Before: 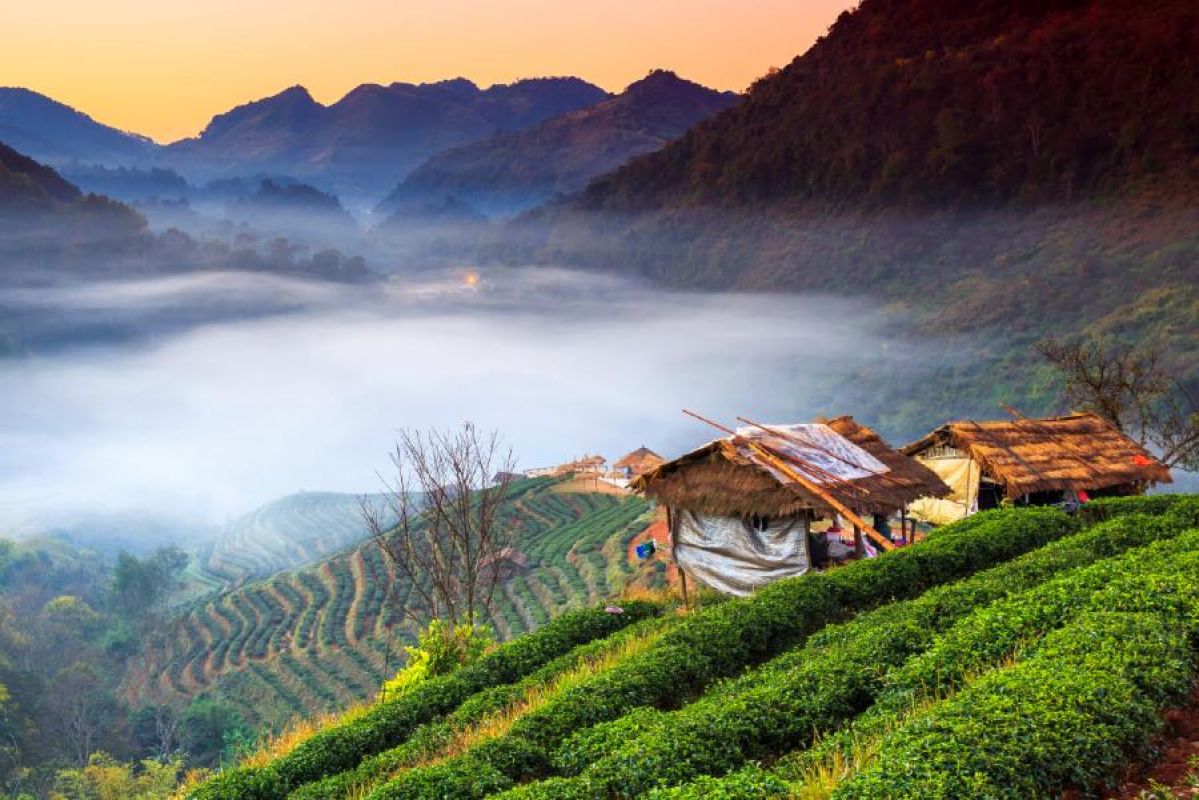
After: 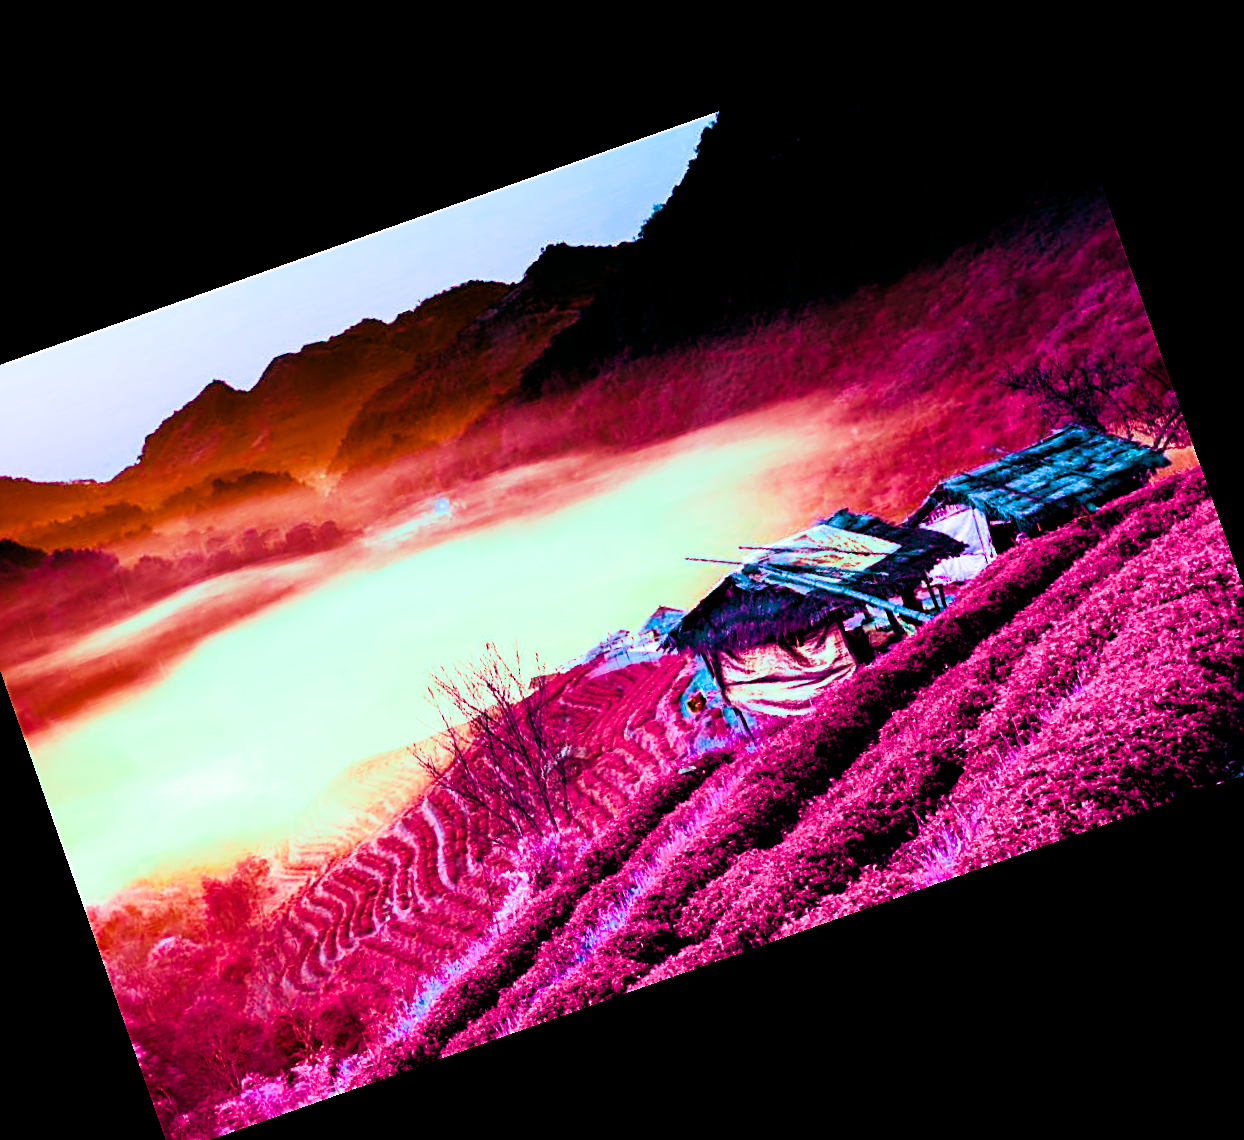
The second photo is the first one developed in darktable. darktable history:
crop and rotate: angle 19.43°, left 6.812%, right 4.125%, bottom 1.087%
filmic rgb: black relative exposure -7.65 EV, white relative exposure 4.56 EV, hardness 3.61, contrast 1.05
sharpen: on, module defaults
color balance rgb: shadows lift › luminance -18.76%, shadows lift › chroma 35.44%, power › luminance -3.76%, power › hue 142.17°, highlights gain › chroma 7.5%, highlights gain › hue 184.75°, global offset › luminance -0.52%, global offset › chroma 0.91%, global offset › hue 173.36°, shadows fall-off 300%, white fulcrum 2 EV, highlights fall-off 300%, linear chroma grading › shadows 17.19%, linear chroma grading › highlights 61.12%, linear chroma grading › global chroma 50%, hue shift -150.52°, perceptual brilliance grading › global brilliance 12%, mask middle-gray fulcrum 100%, contrast gray fulcrum 38.43%, contrast 35.15%, saturation formula JzAzBz (2021)
exposure: black level correction 0, exposure 1 EV, compensate exposure bias true, compensate highlight preservation false
